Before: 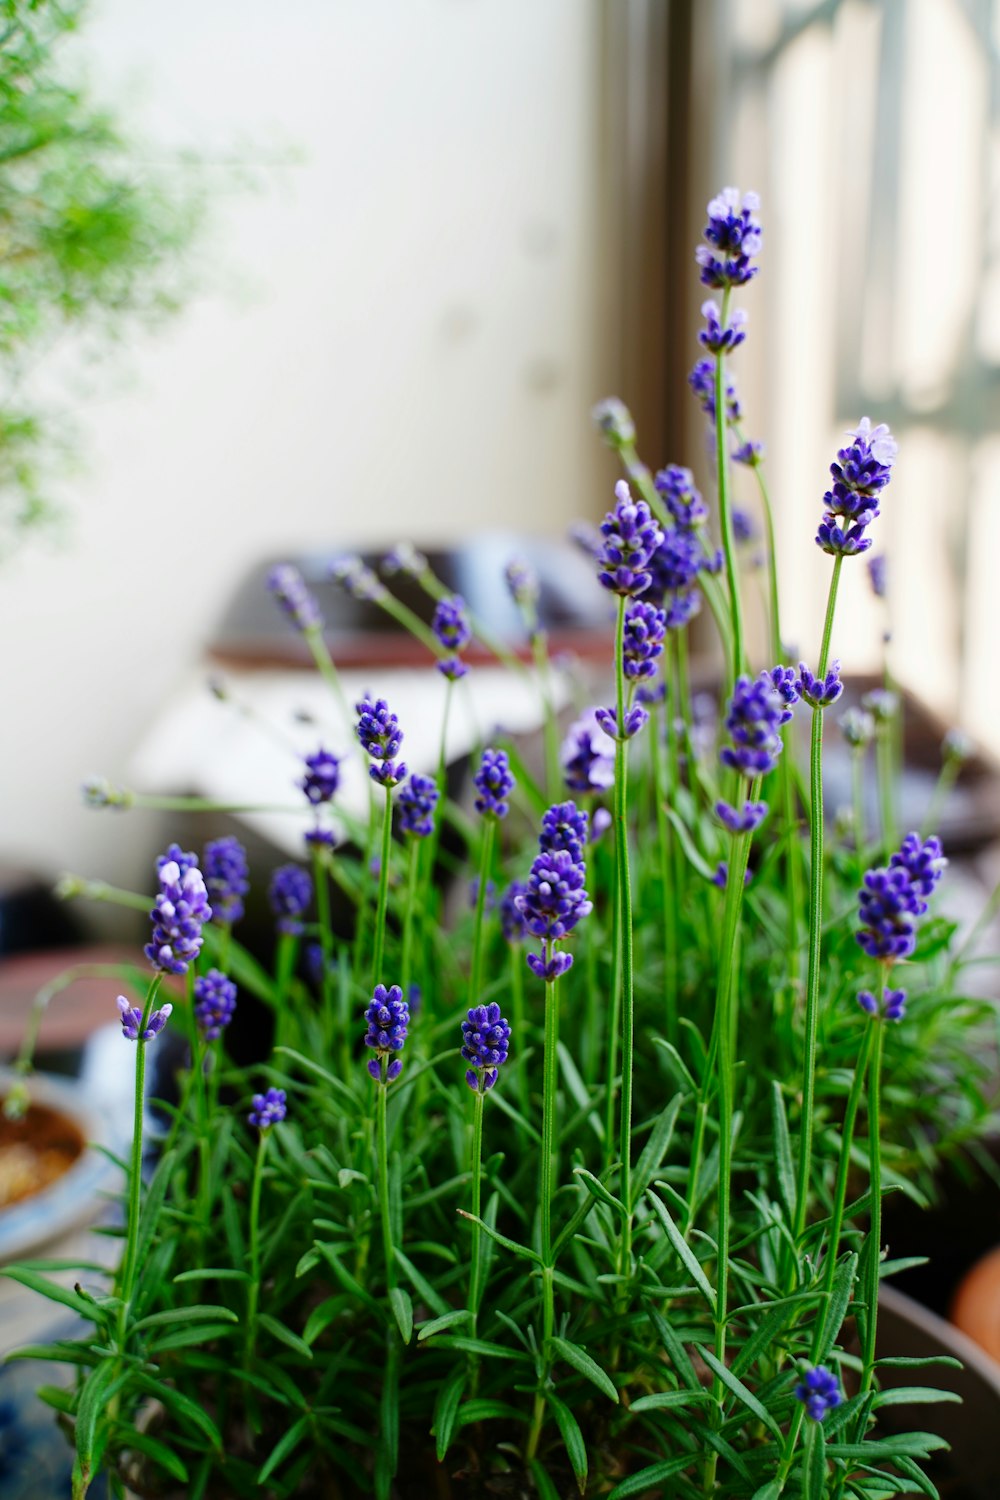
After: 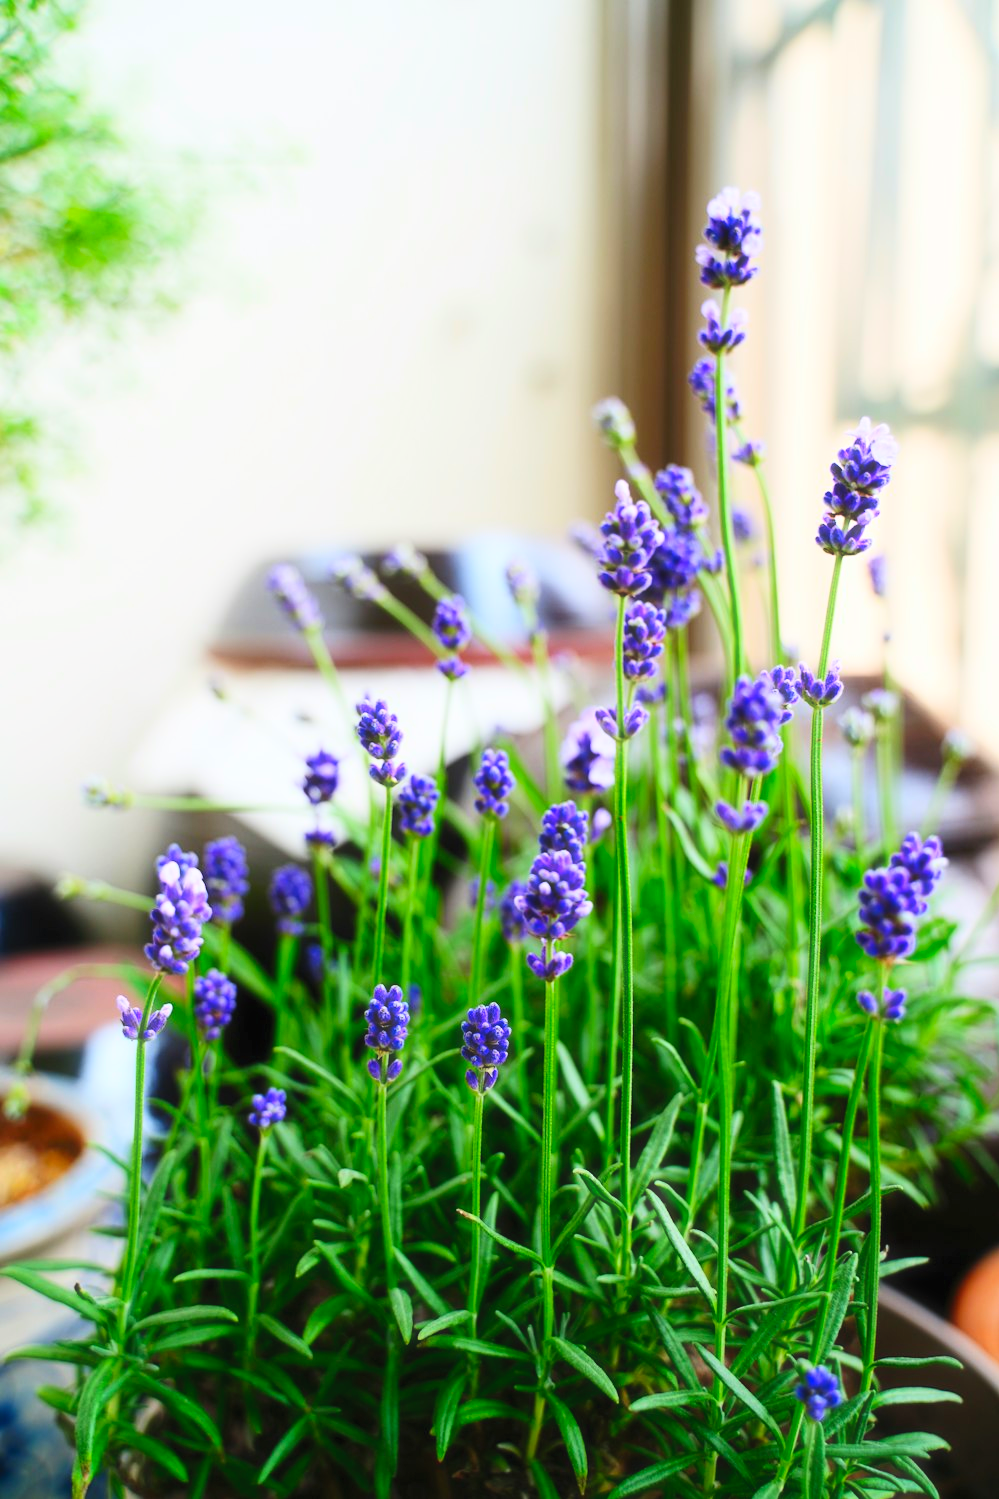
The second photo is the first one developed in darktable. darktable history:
contrast brightness saturation: contrast 0.24, brightness 0.266, saturation 0.385
crop and rotate: left 0.081%, bottom 0.014%
haze removal: strength -0.108, compatibility mode true, adaptive false
